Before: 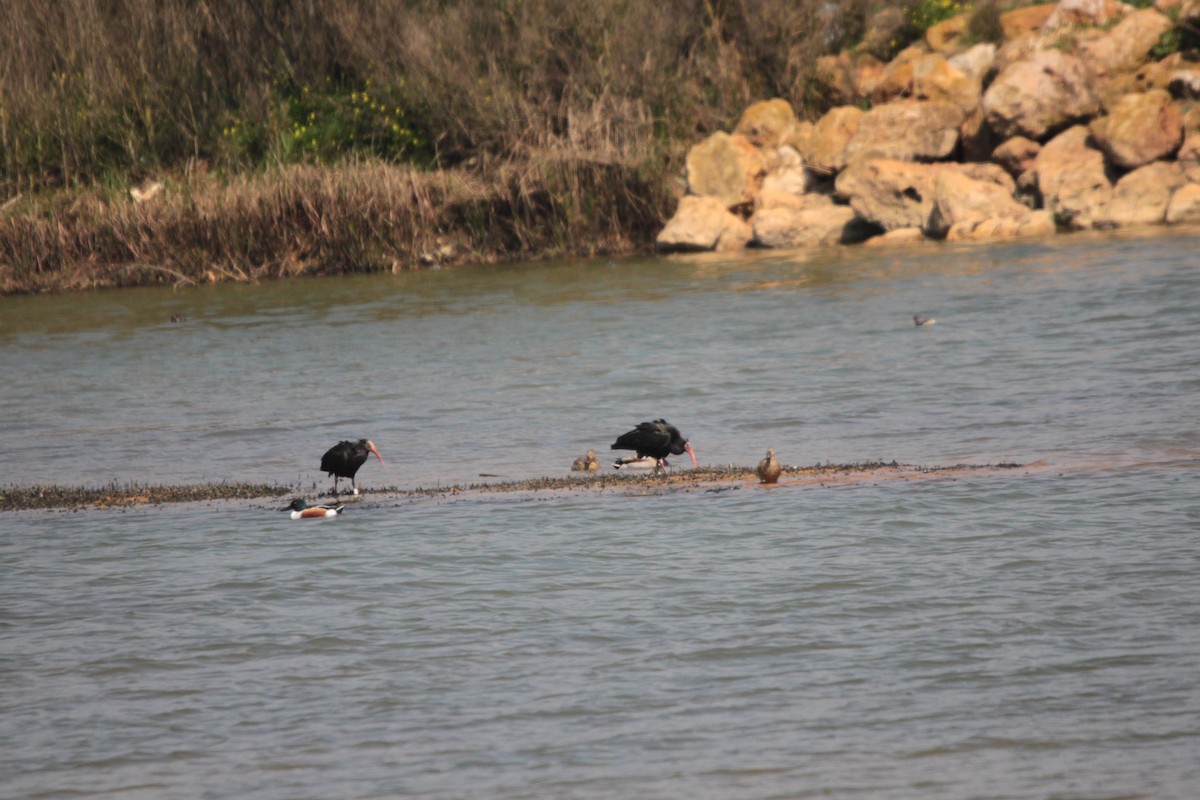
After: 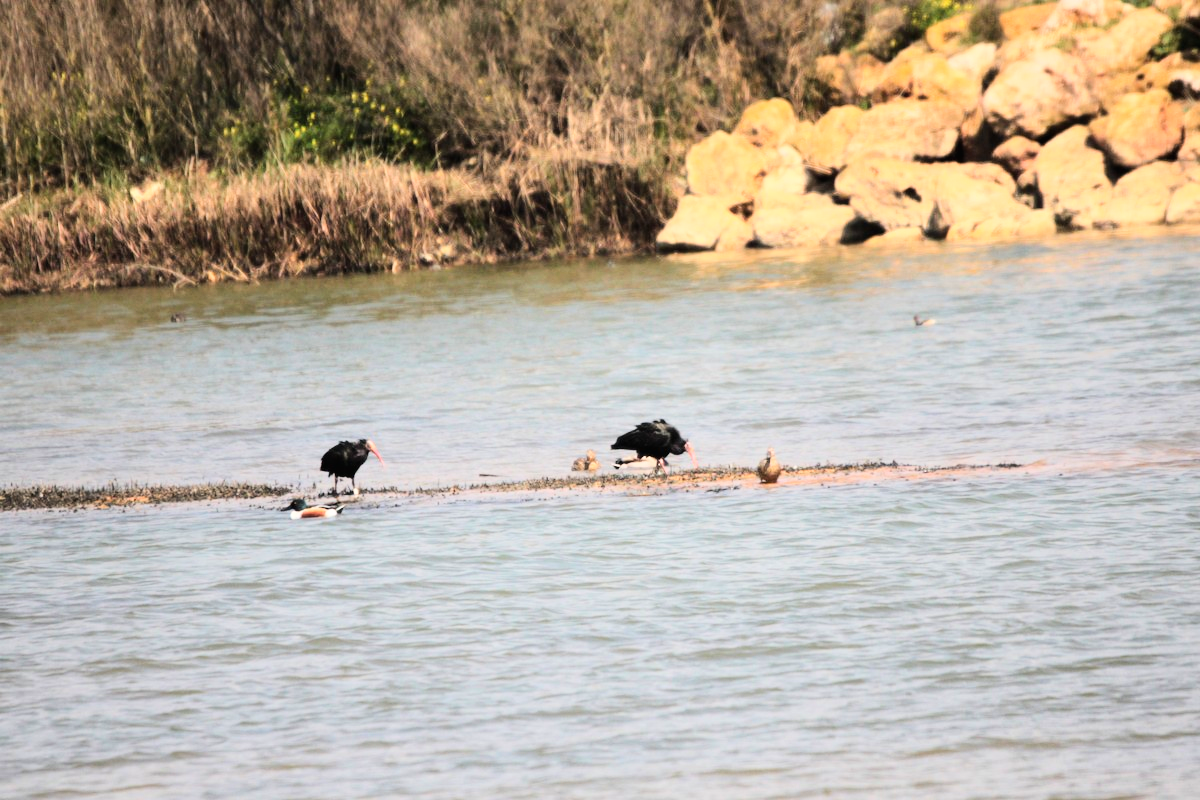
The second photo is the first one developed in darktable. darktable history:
base curve: curves: ch0 [(0, 0.003) (0.001, 0.002) (0.006, 0.004) (0.02, 0.022) (0.048, 0.086) (0.094, 0.234) (0.162, 0.431) (0.258, 0.629) (0.385, 0.8) (0.548, 0.918) (0.751, 0.988) (1, 1)]
